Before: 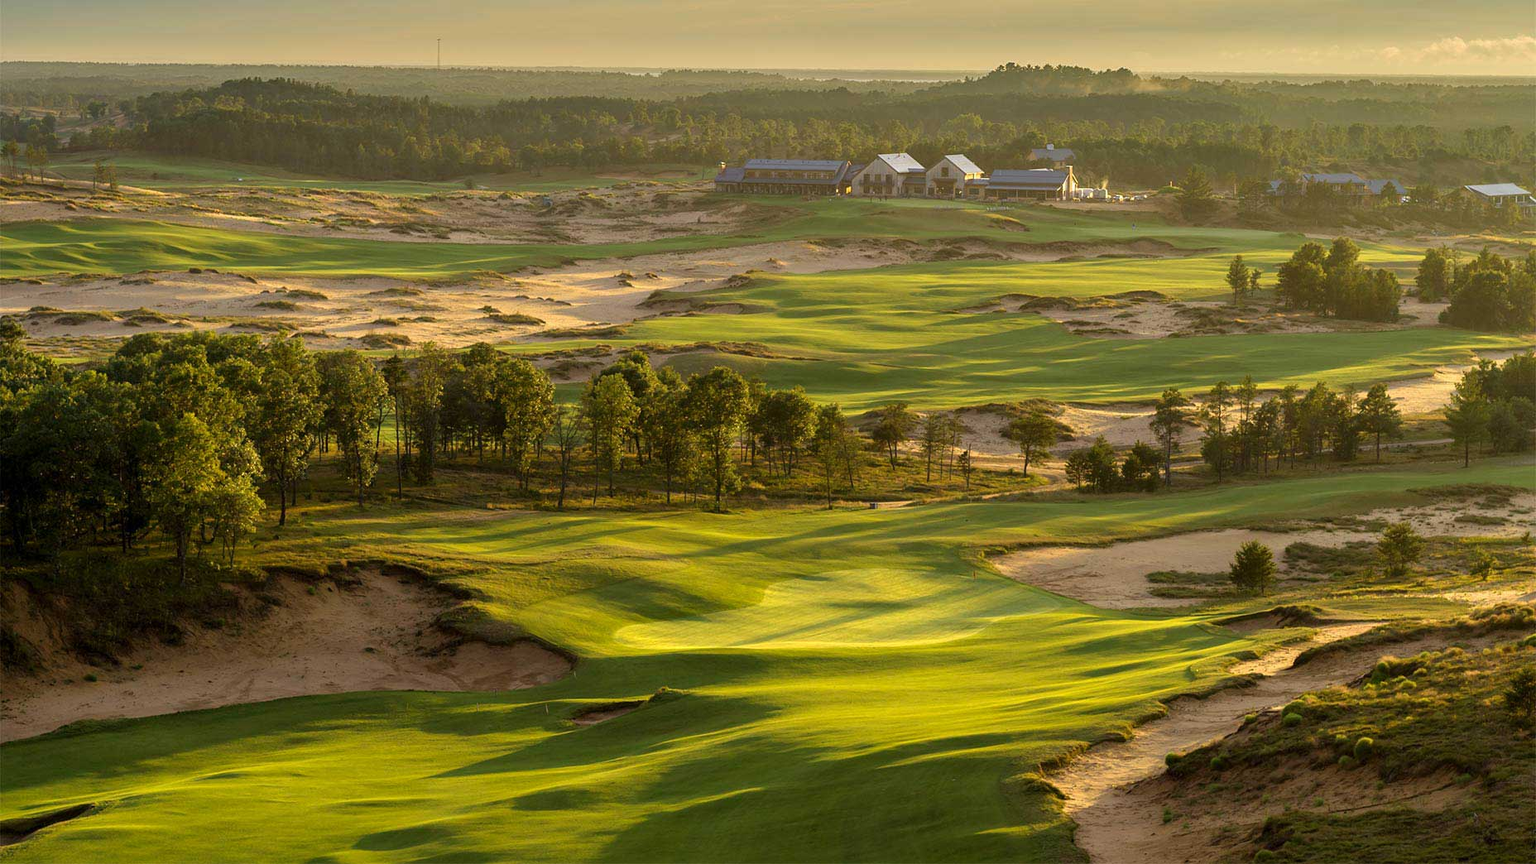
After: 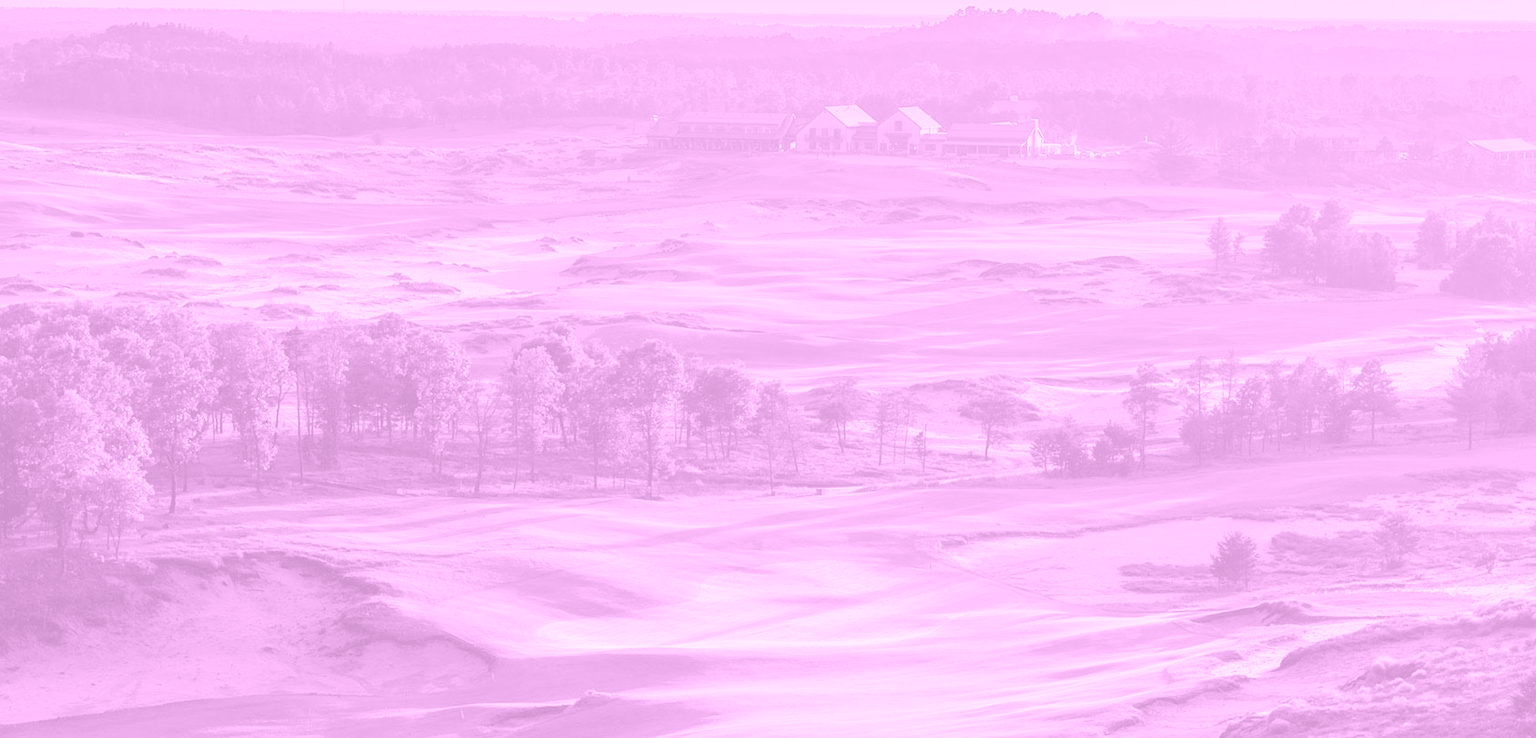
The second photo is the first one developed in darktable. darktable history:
exposure: exposure 0.6 EV, compensate highlight preservation false
crop: left 8.155%, top 6.611%, bottom 15.385%
colorize: hue 331.2°, saturation 75%, source mix 30.28%, lightness 70.52%, version 1
graduated density: density 0.38 EV, hardness 21%, rotation -6.11°, saturation 32%
